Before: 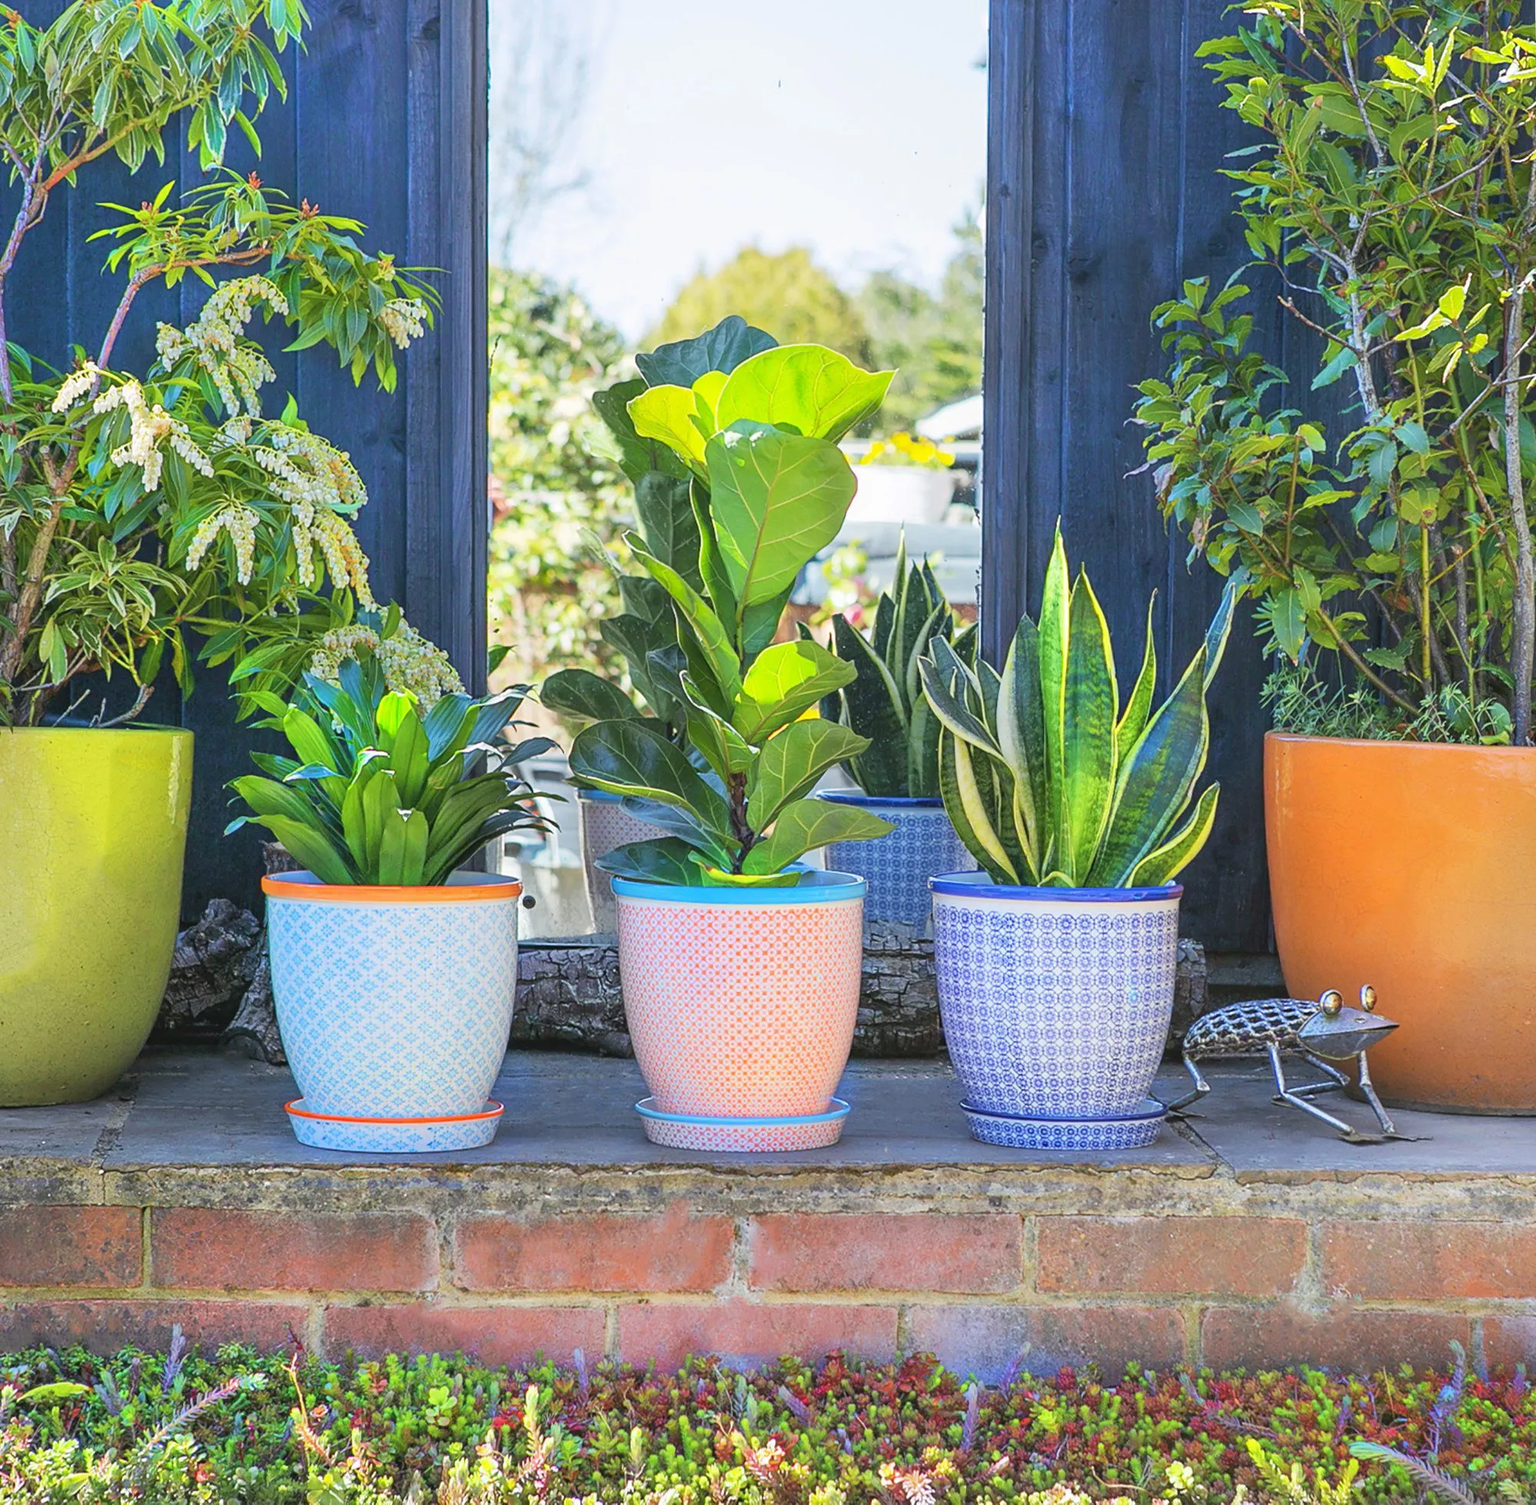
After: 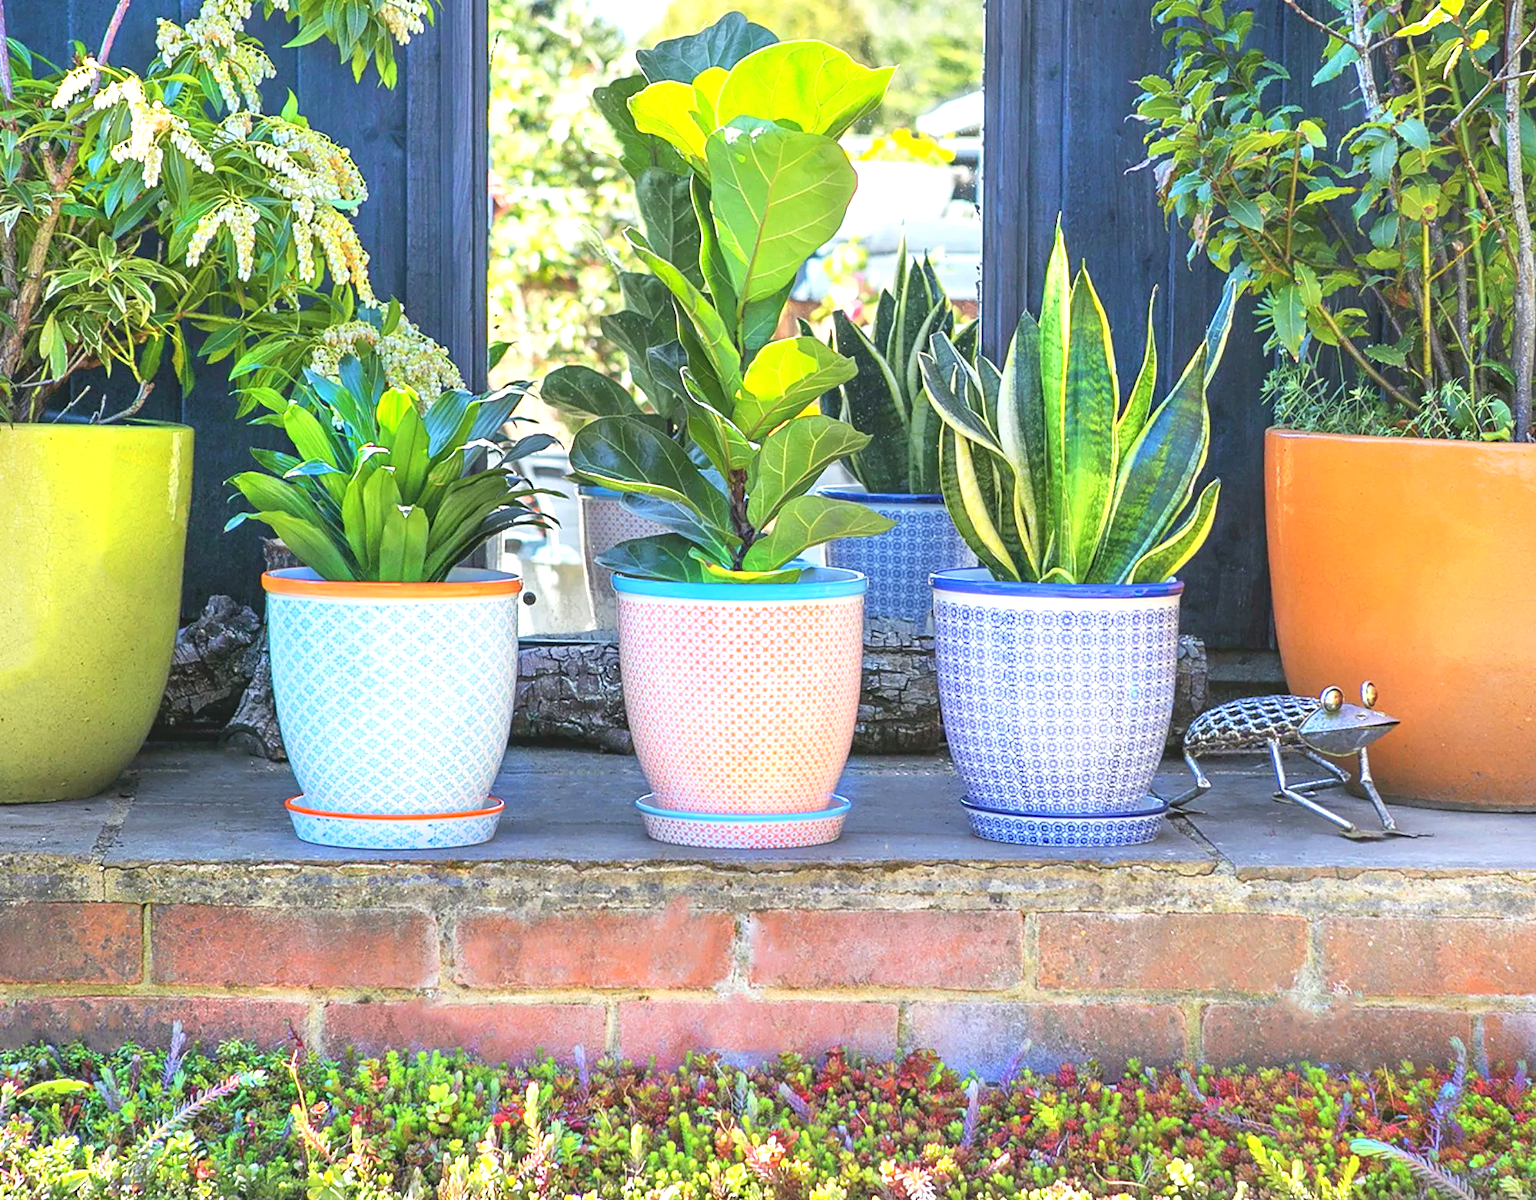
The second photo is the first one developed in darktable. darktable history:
exposure: exposure 0.61 EV, compensate highlight preservation false
crop and rotate: top 20.266%
